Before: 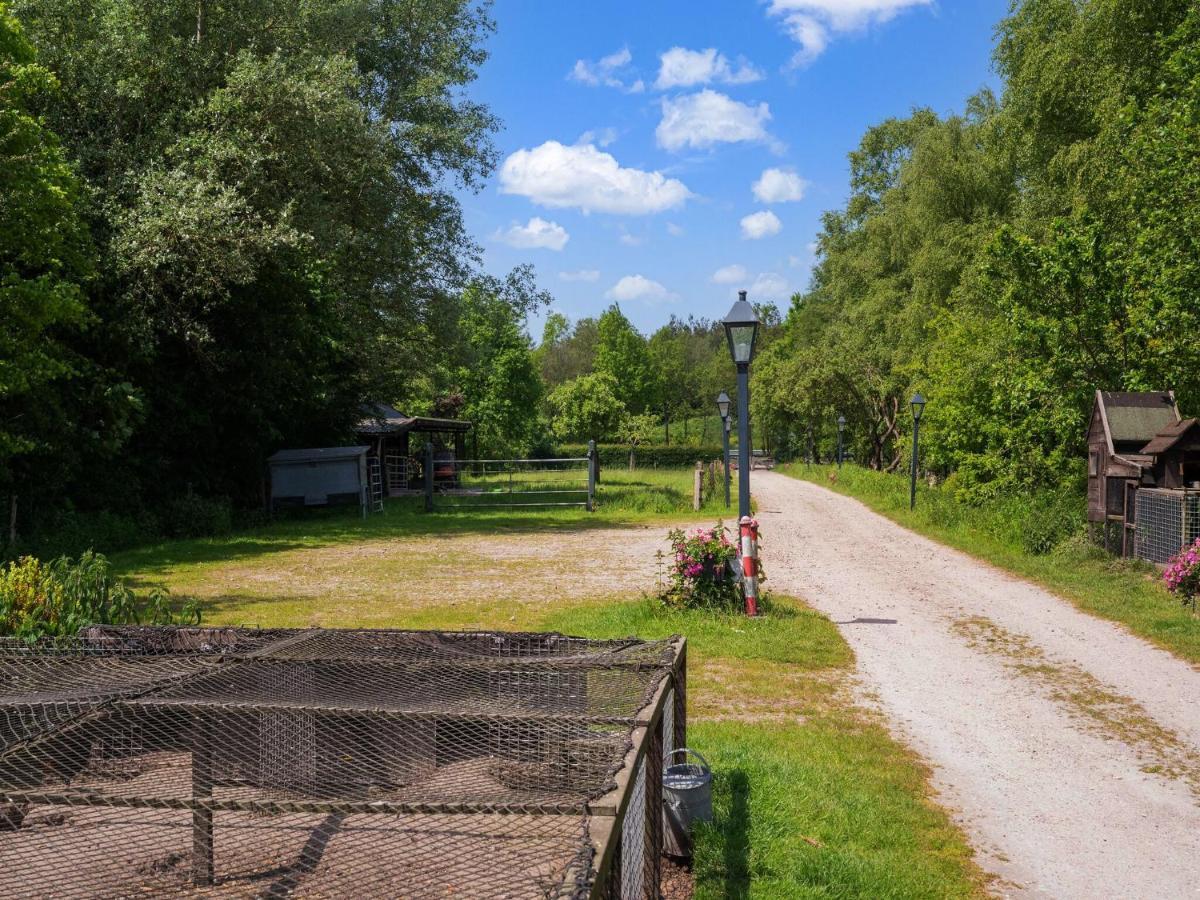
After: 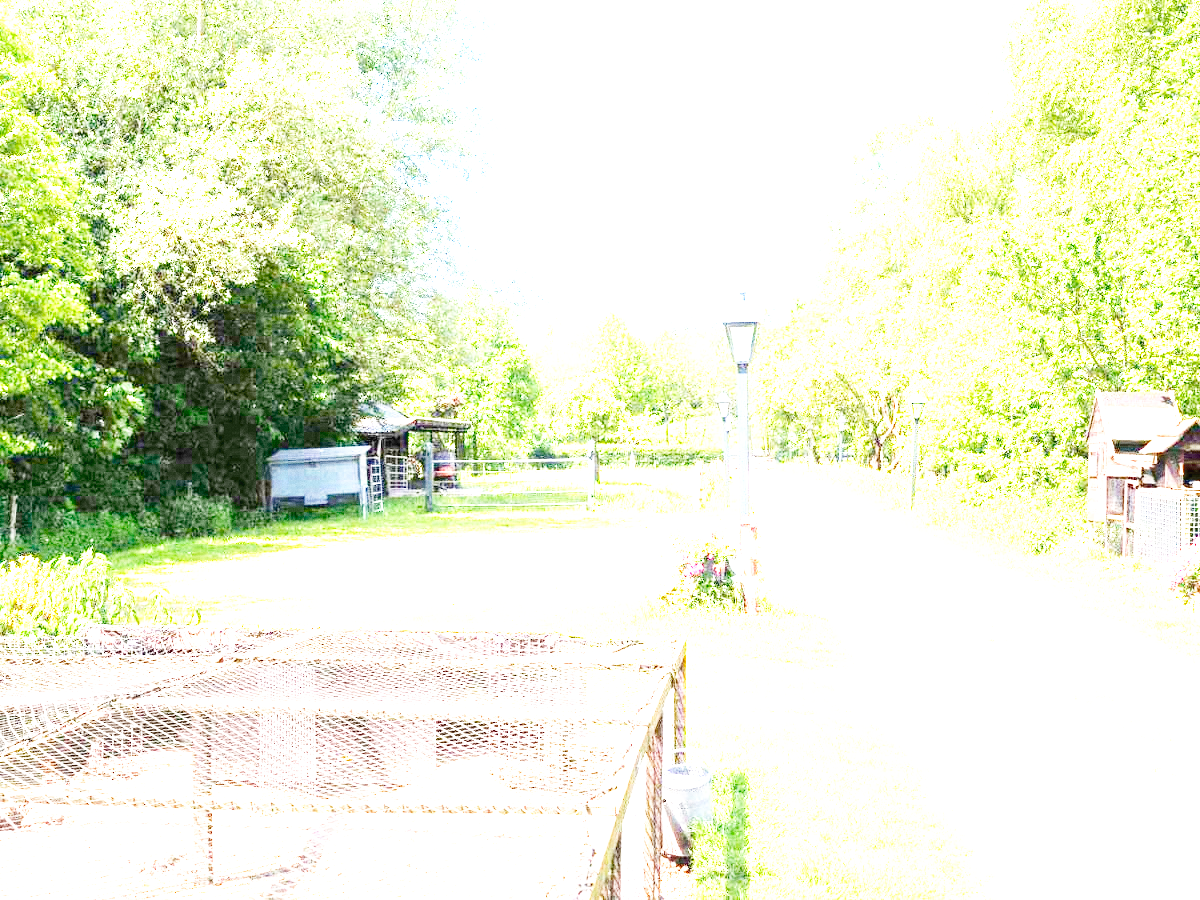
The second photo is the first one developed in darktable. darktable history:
grain: coarseness 0.09 ISO
base curve: curves: ch0 [(0, 0.003) (0.001, 0.002) (0.006, 0.004) (0.02, 0.022) (0.048, 0.086) (0.094, 0.234) (0.162, 0.431) (0.258, 0.629) (0.385, 0.8) (0.548, 0.918) (0.751, 0.988) (1, 1)], preserve colors none
exposure: black level correction 0, exposure 4 EV, compensate exposure bias true, compensate highlight preservation false
